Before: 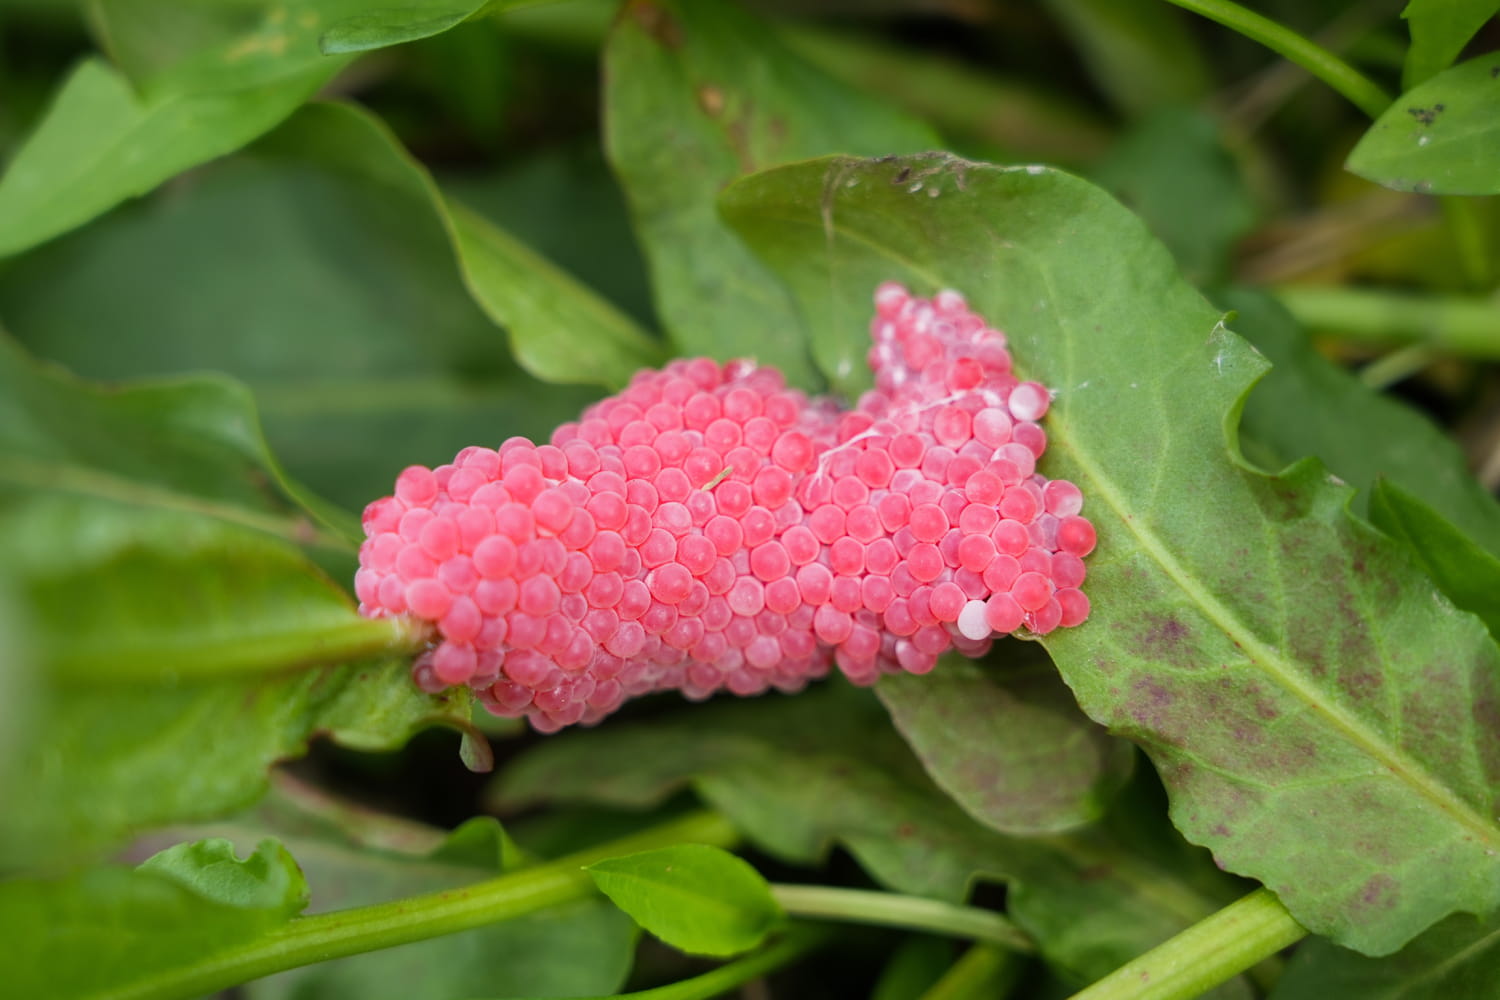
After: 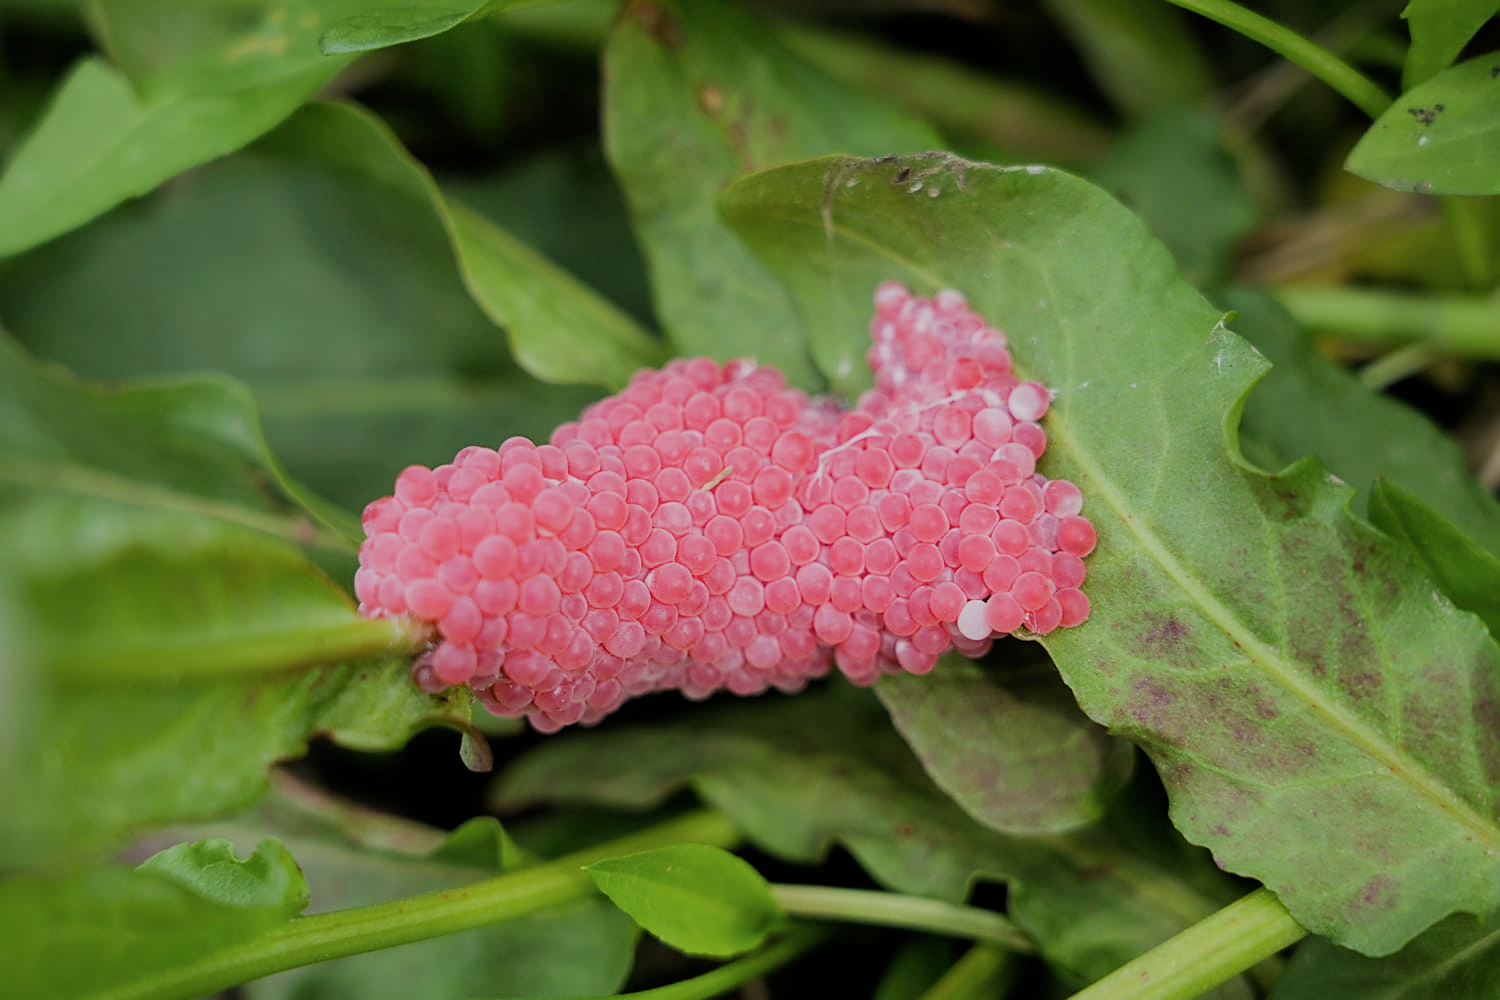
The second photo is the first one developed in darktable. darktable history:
sharpen: on, module defaults
filmic rgb: black relative exposure -7.41 EV, white relative exposure 4.83 EV, hardness 3.39
contrast brightness saturation: saturation -0.068
